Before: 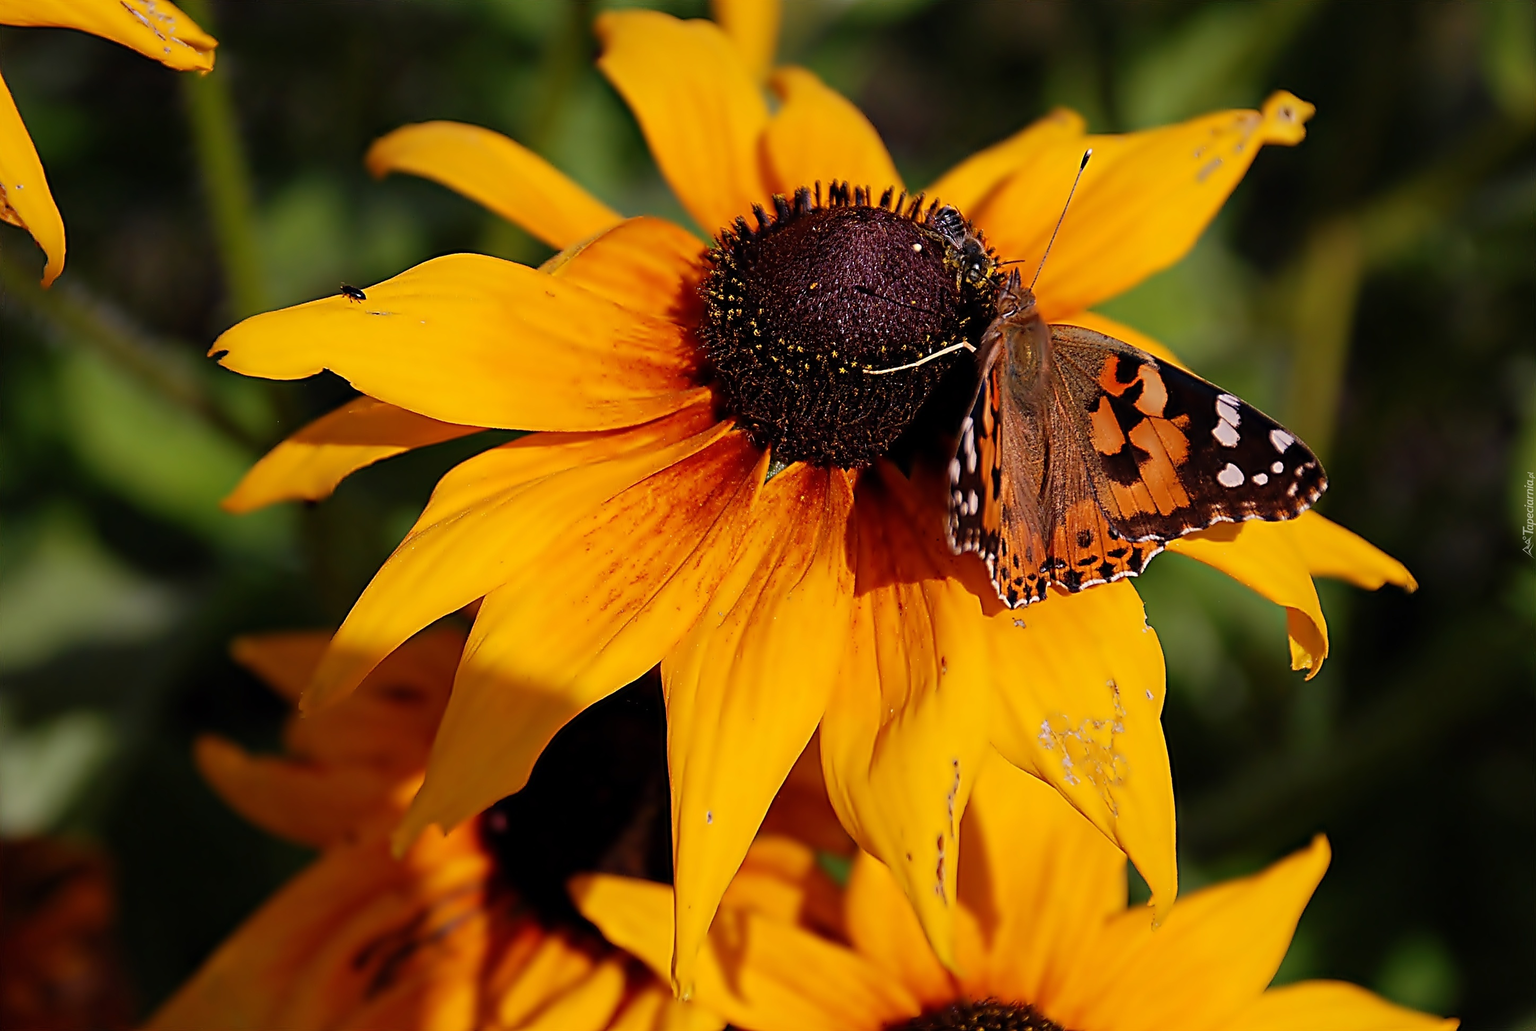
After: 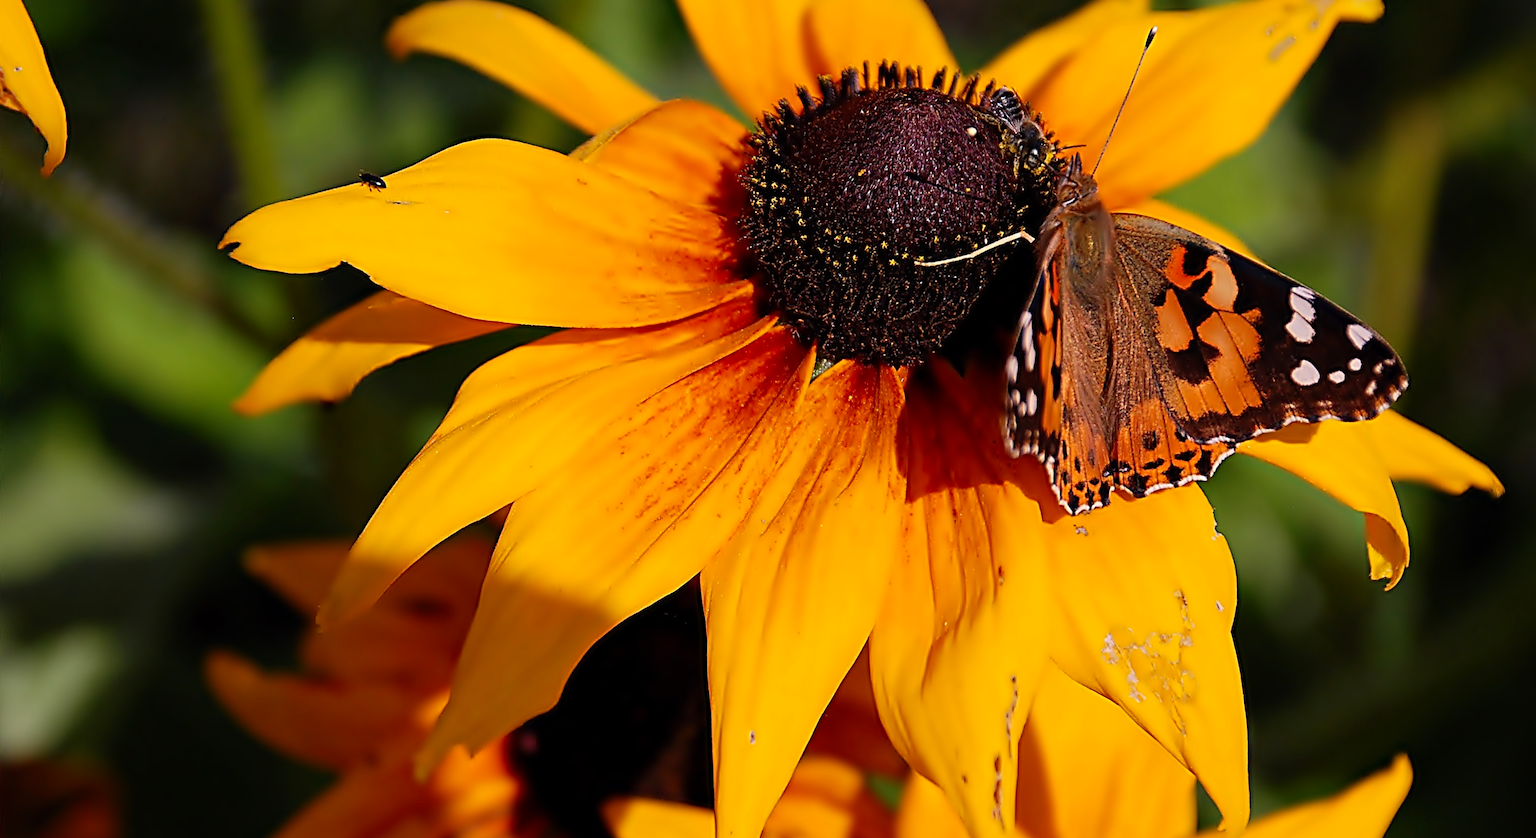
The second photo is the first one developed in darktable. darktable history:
contrast brightness saturation: contrast 0.105, brightness 0.027, saturation 0.093
crop and rotate: angle 0.114°, top 11.906%, right 5.579%, bottom 11.292%
